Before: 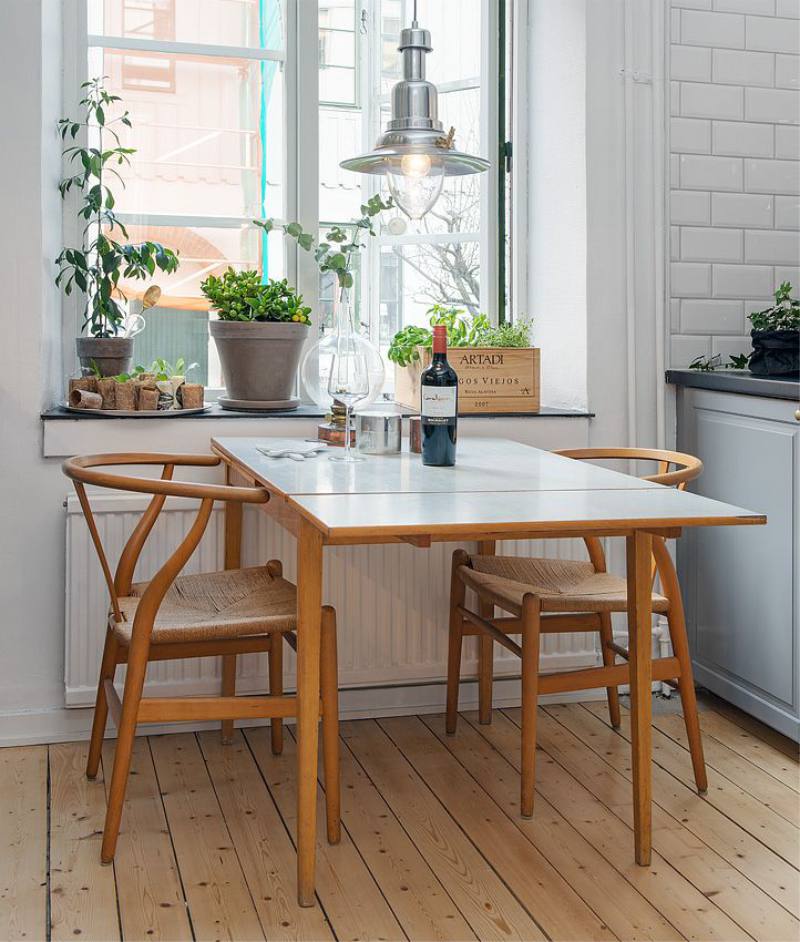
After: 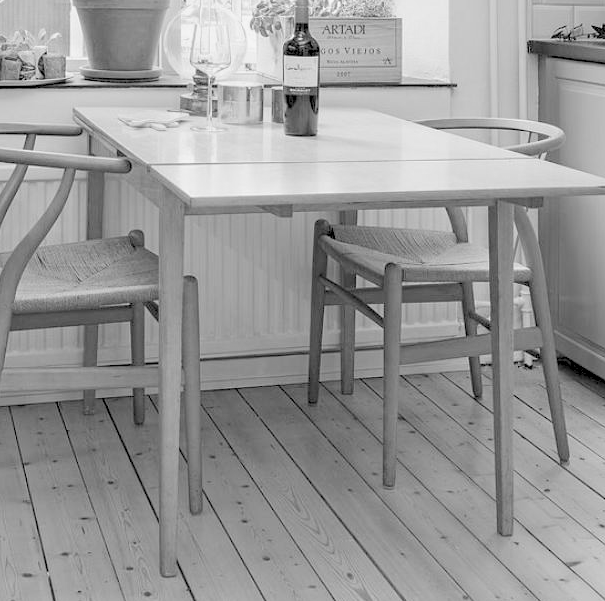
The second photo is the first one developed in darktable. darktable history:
monochrome: a 30.25, b 92.03
crop and rotate: left 17.299%, top 35.115%, right 7.015%, bottom 1.024%
levels: levels [0.072, 0.414, 0.976]
color balance: output saturation 120%
white balance: red 0.988, blue 1.017
